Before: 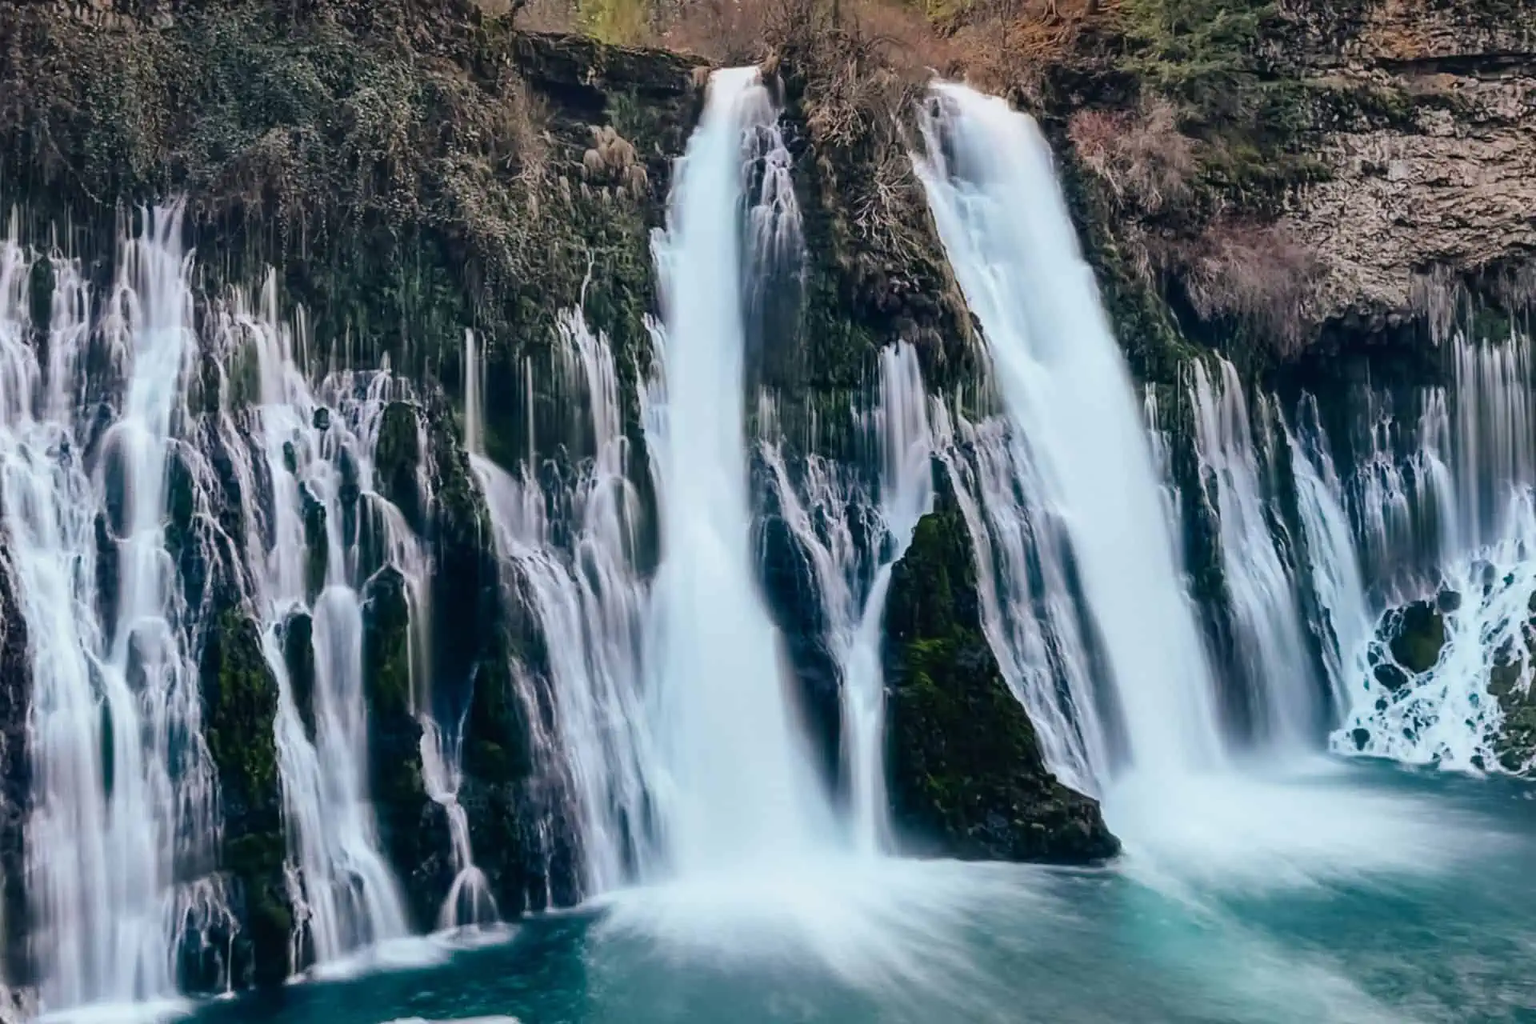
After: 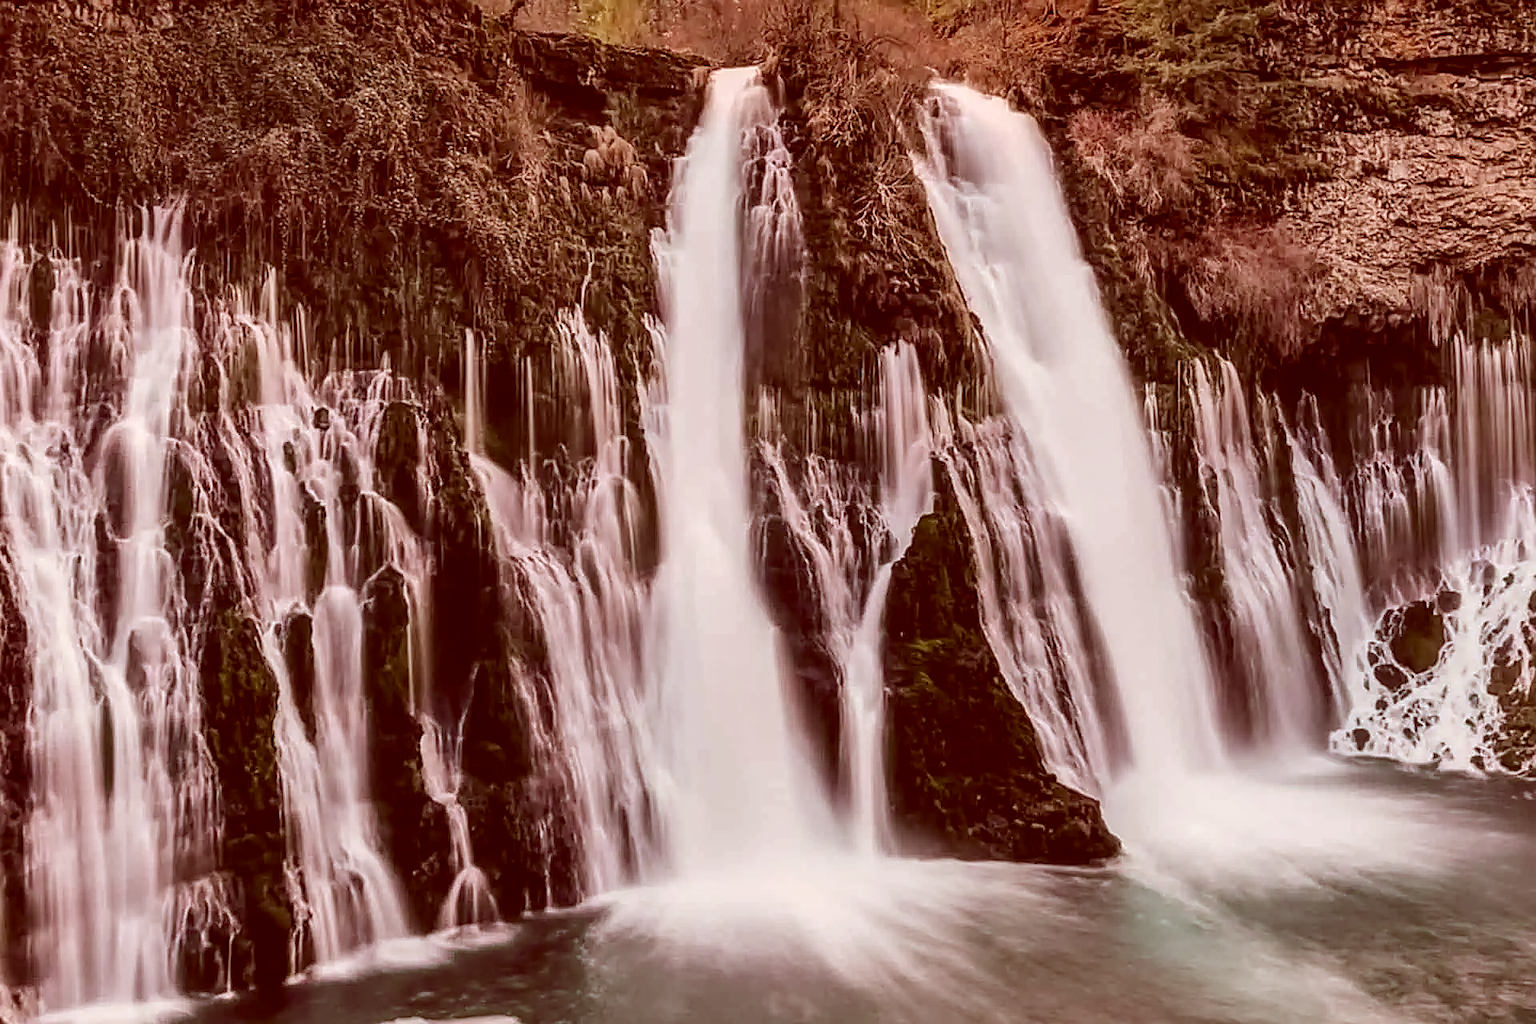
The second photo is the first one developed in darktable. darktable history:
sharpen: on, module defaults
color correction: highlights a* 9.03, highlights b* 8.71, shadows a* 40, shadows b* 40, saturation 0.8
local contrast: on, module defaults
